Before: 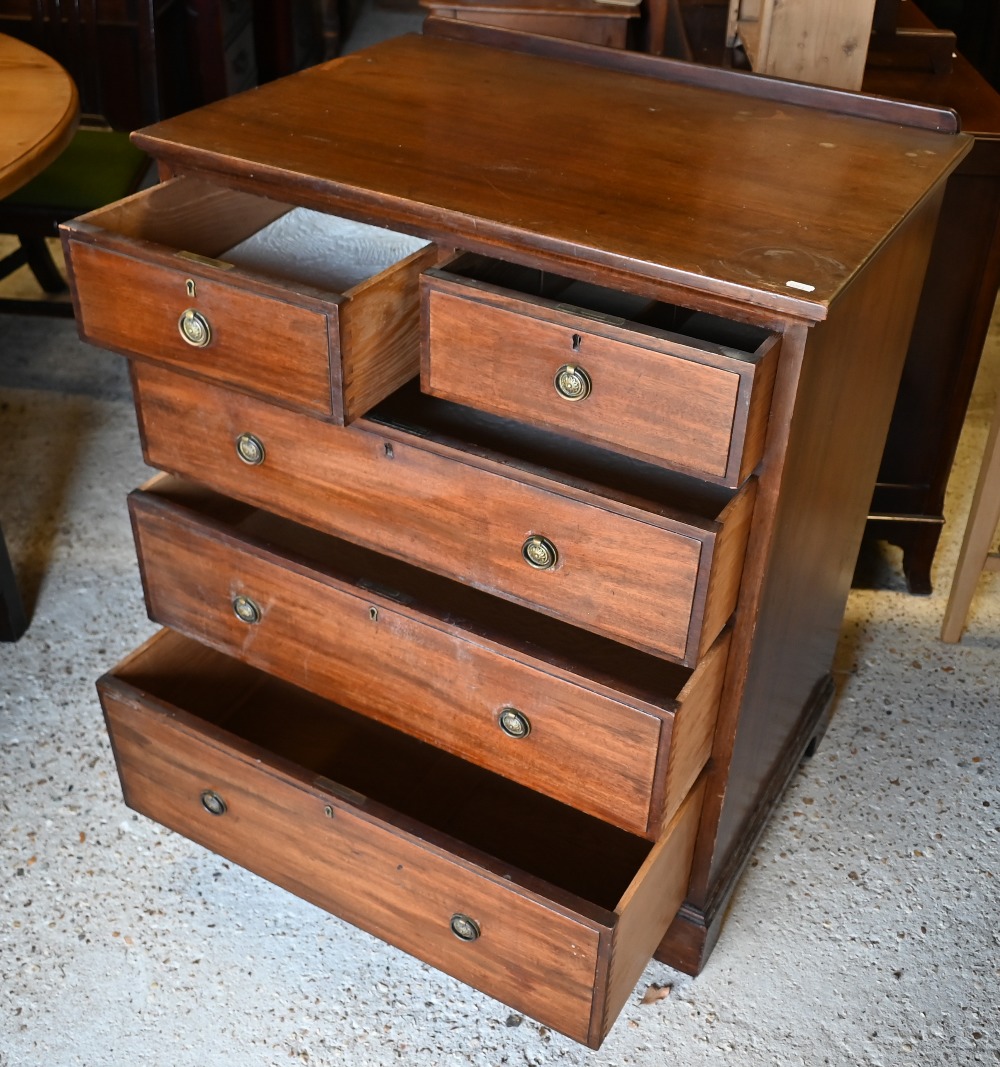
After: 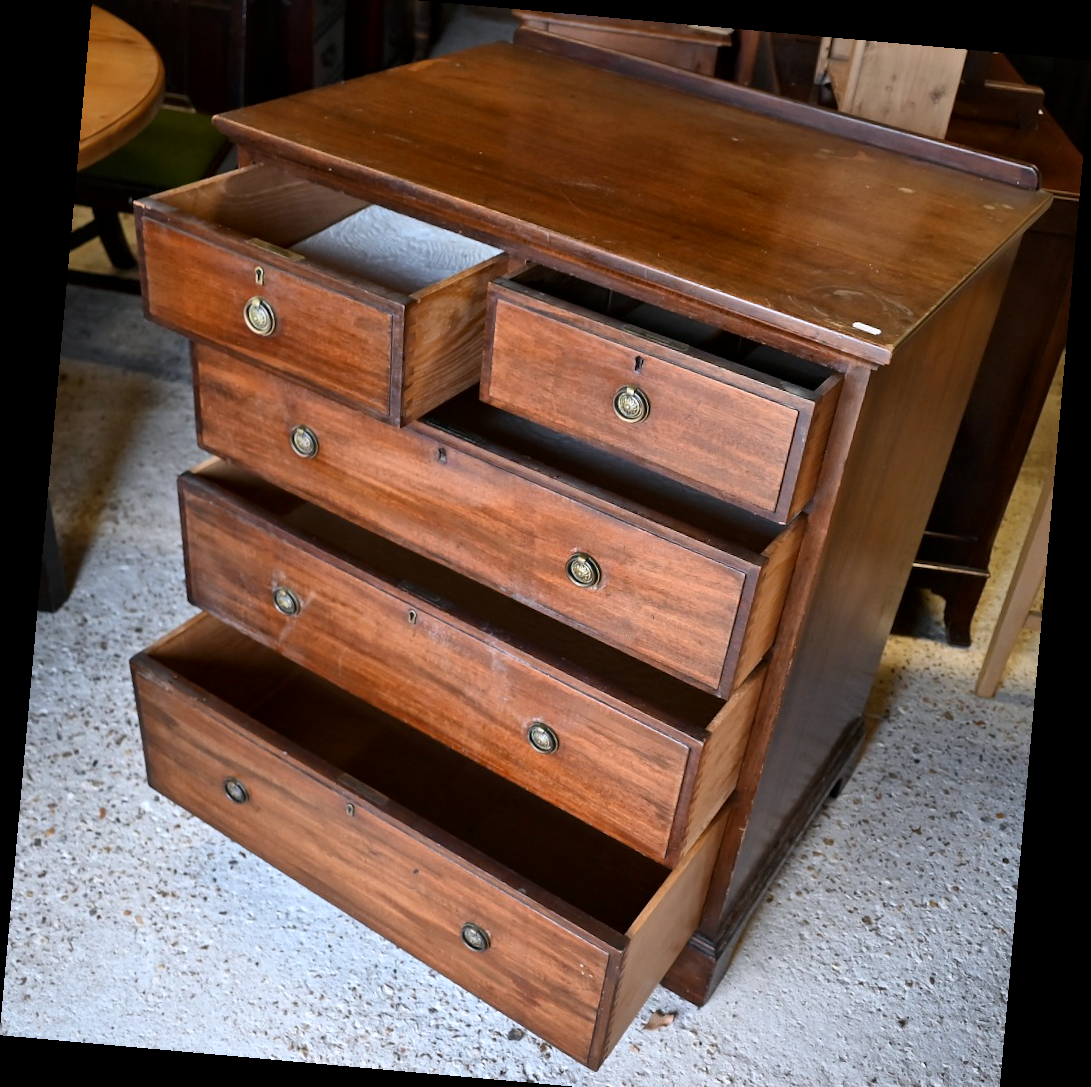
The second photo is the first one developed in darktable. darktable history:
white balance: red 0.984, blue 1.059
crop and rotate: top 2.479%, bottom 3.018%
local contrast: mode bilateral grid, contrast 20, coarseness 50, detail 130%, midtone range 0.2
rotate and perspective: rotation 5.12°, automatic cropping off
